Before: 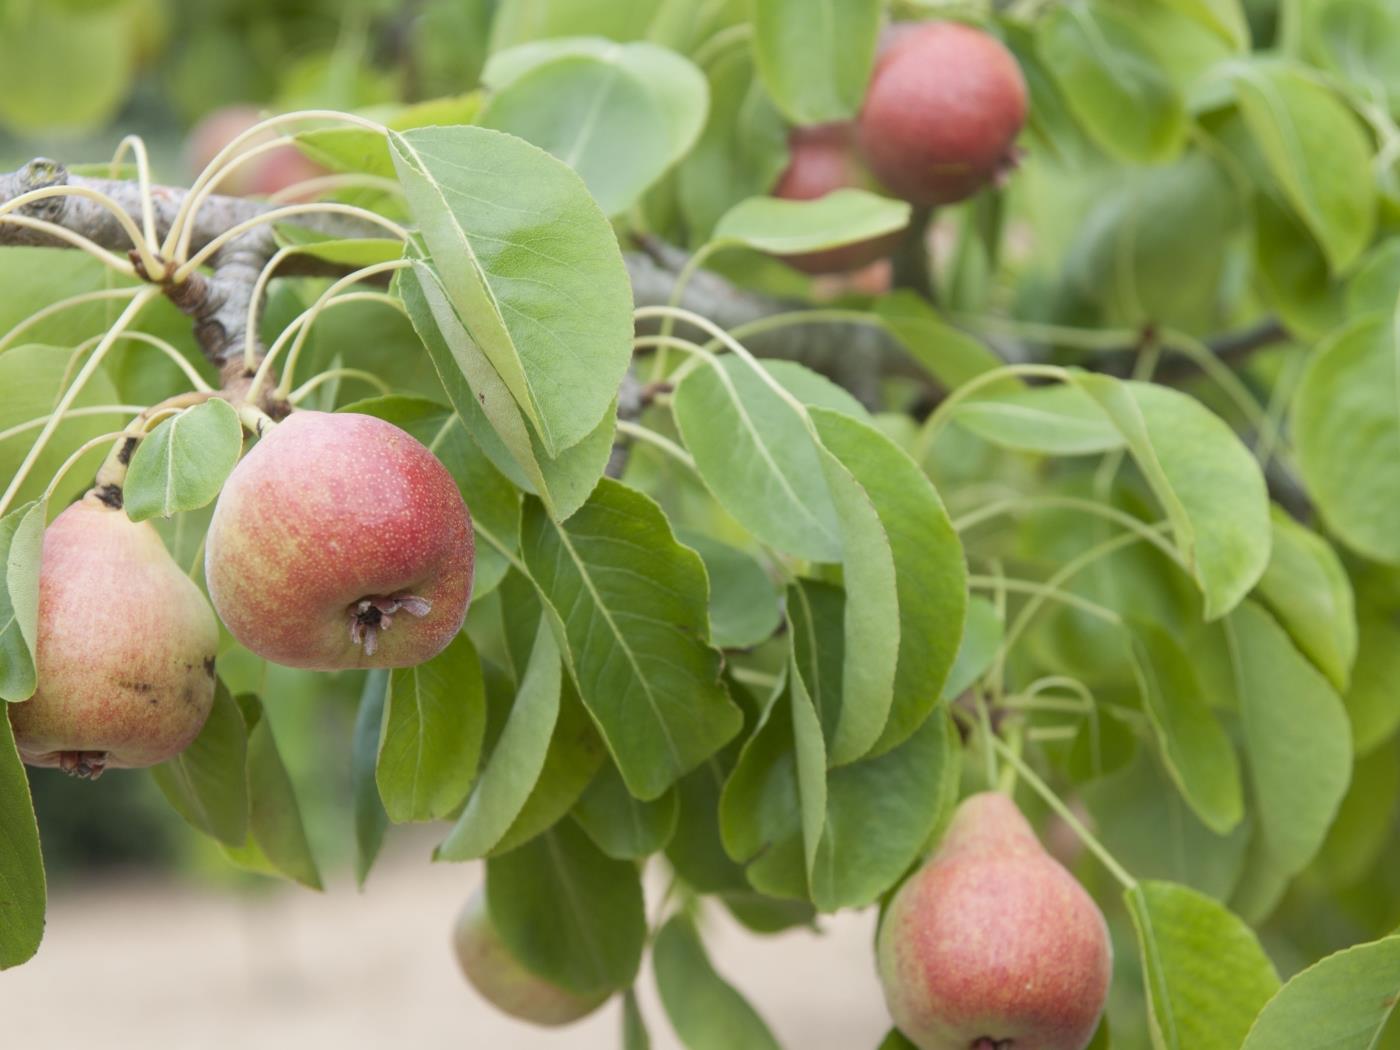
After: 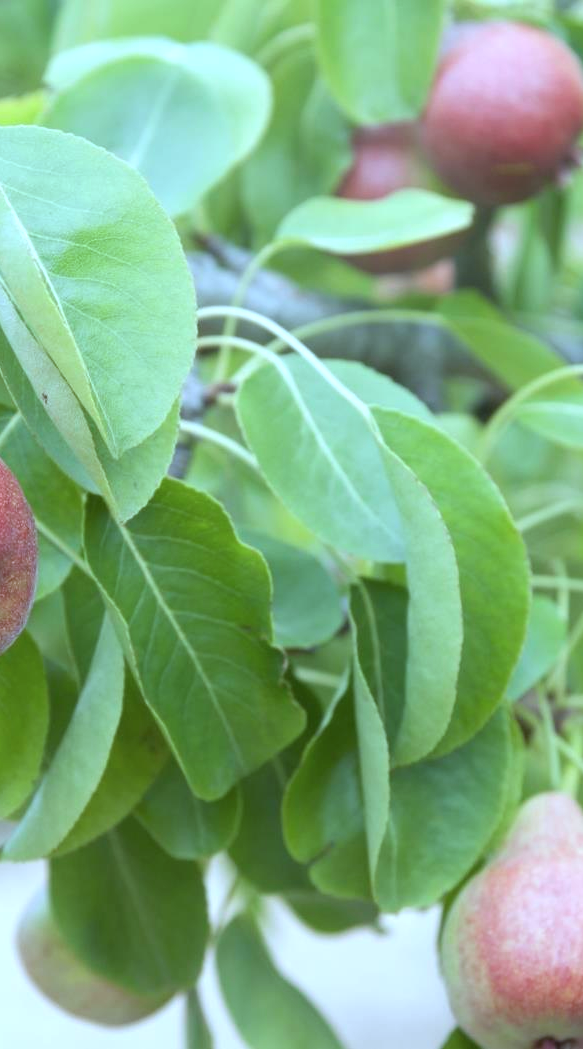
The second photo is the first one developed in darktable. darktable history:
exposure: black level correction 0, exposure 0.5 EV, compensate exposure bias true, compensate highlight preservation false
crop: left 31.229%, right 27.105%
white balance: red 0.931, blue 1.11
color calibration: illuminant F (fluorescent), F source F9 (Cool White Deluxe 4150 K) – high CRI, x 0.374, y 0.373, temperature 4158.34 K
